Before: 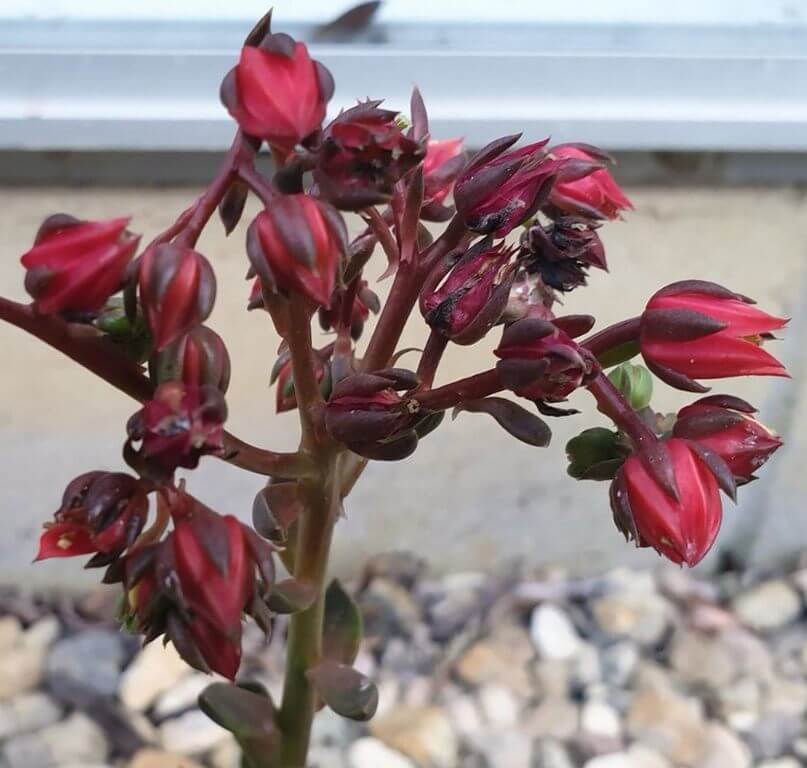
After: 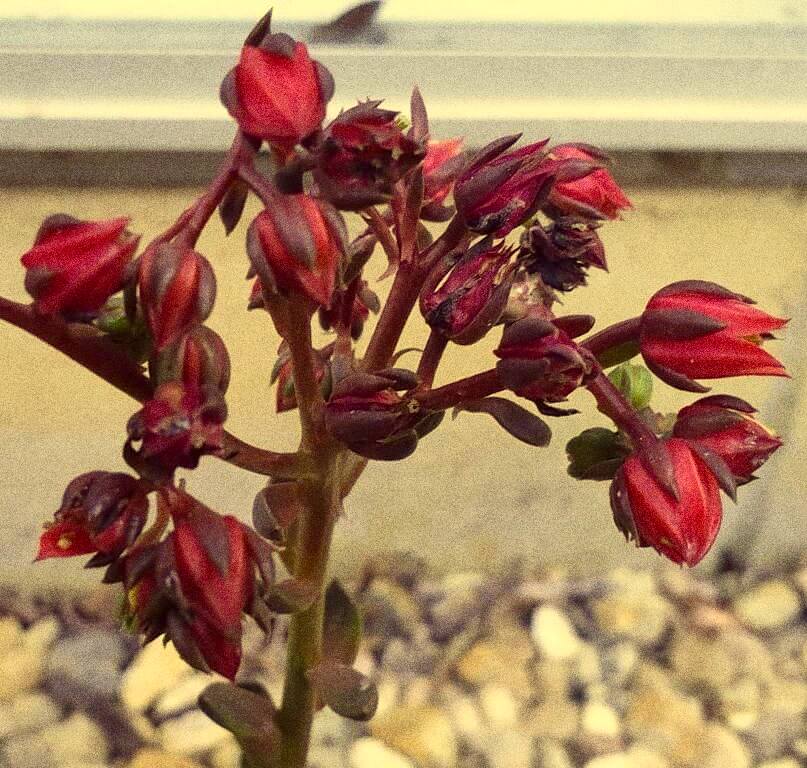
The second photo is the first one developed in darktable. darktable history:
local contrast: mode bilateral grid, contrast 20, coarseness 50, detail 120%, midtone range 0.2
color correction: highlights a* -0.482, highlights b* 40, shadows a* 9.8, shadows b* -0.161
grain: coarseness 10.62 ISO, strength 55.56%
